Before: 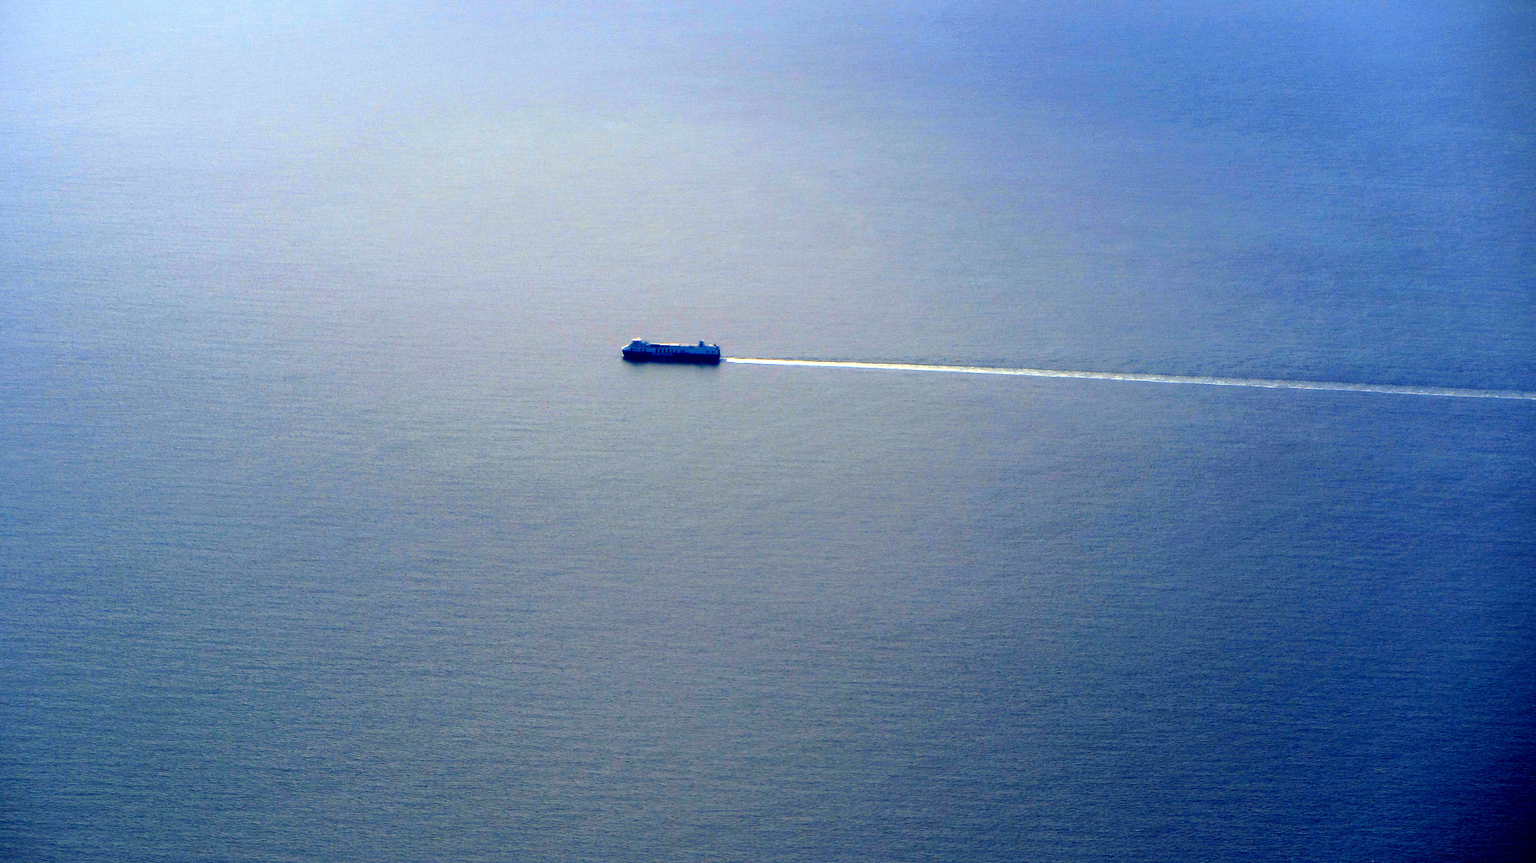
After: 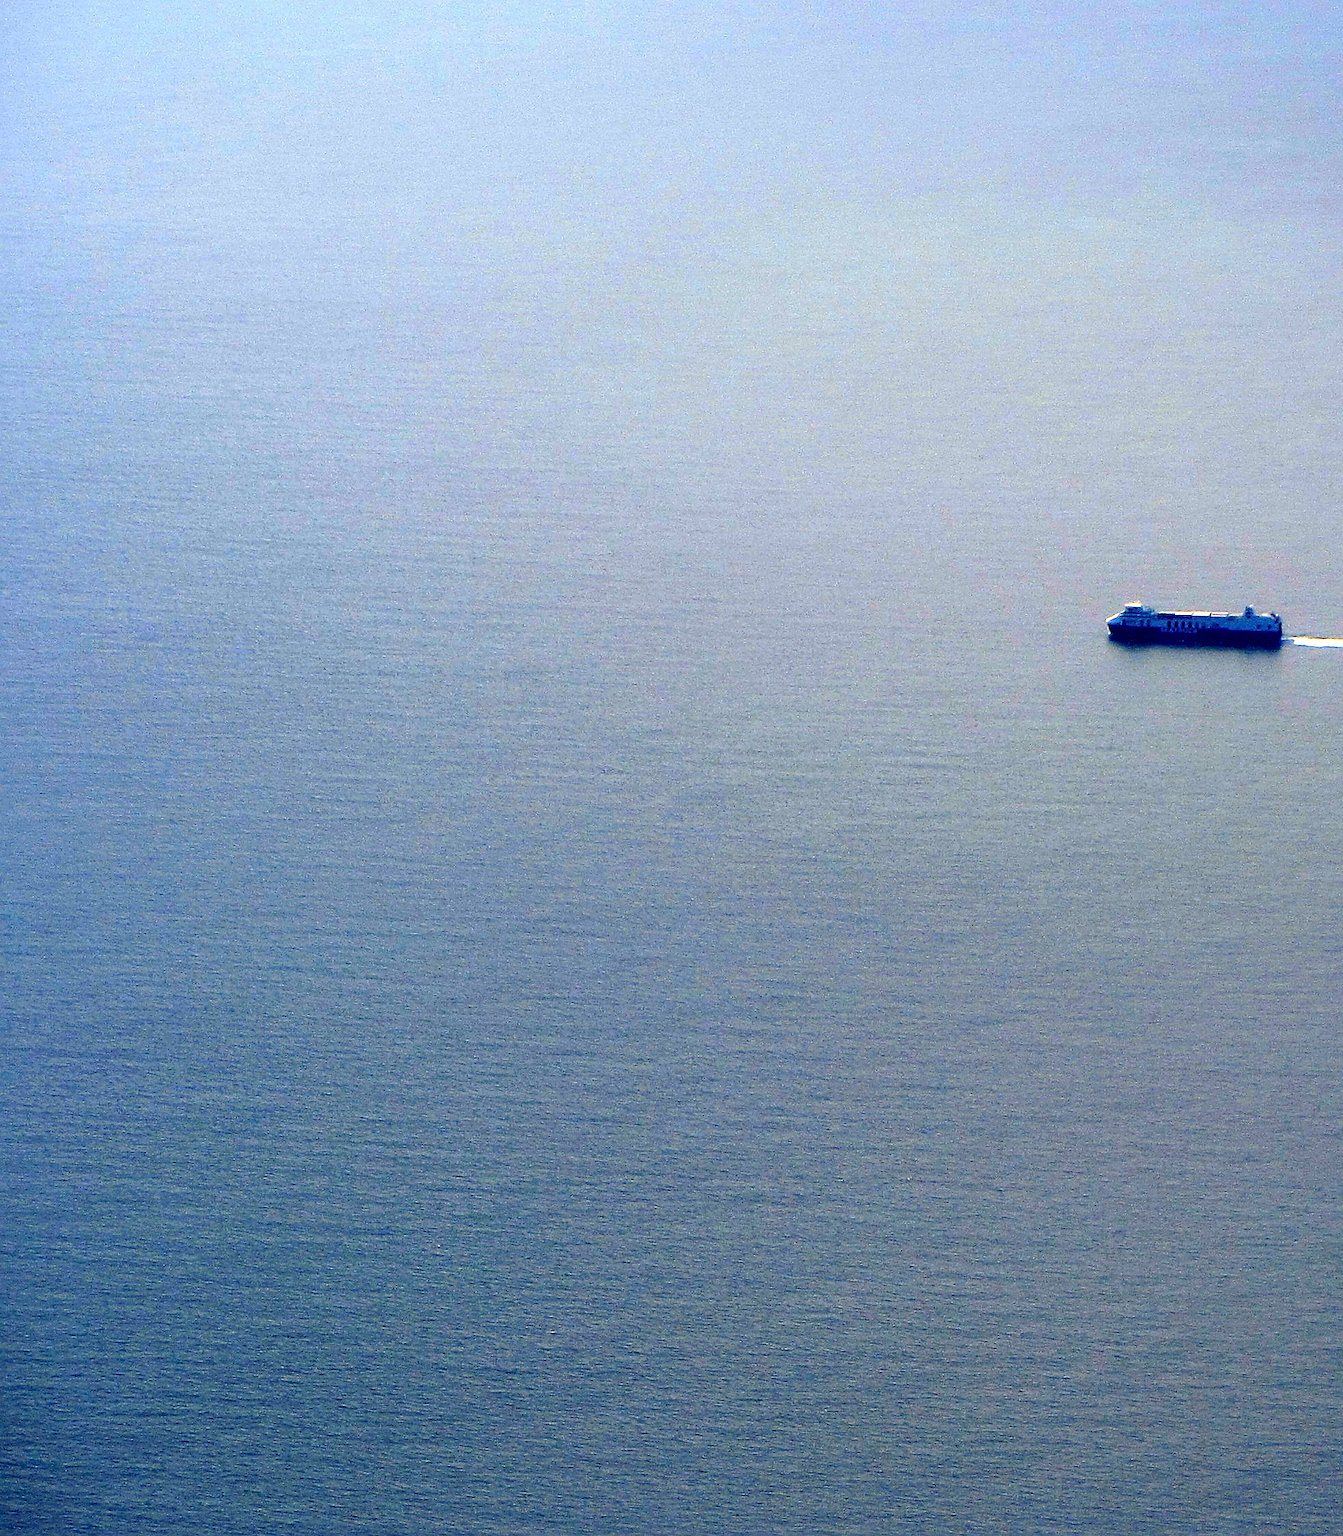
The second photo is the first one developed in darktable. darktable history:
crop and rotate: left 0%, top 0%, right 50.845%
sharpen: on, module defaults
